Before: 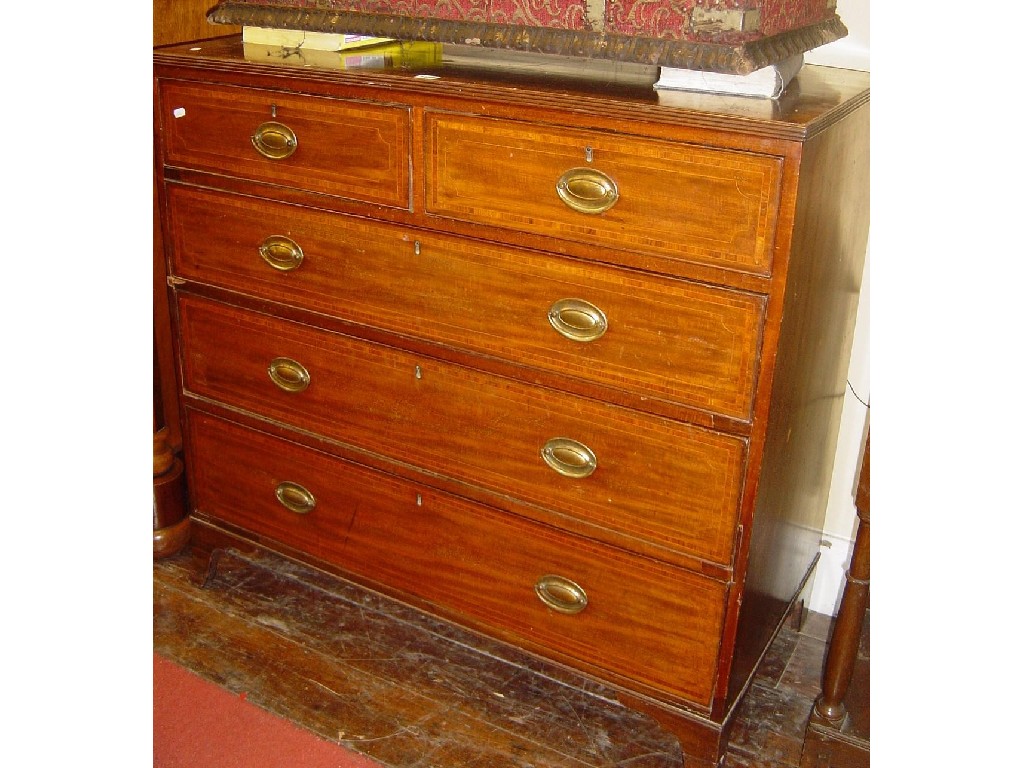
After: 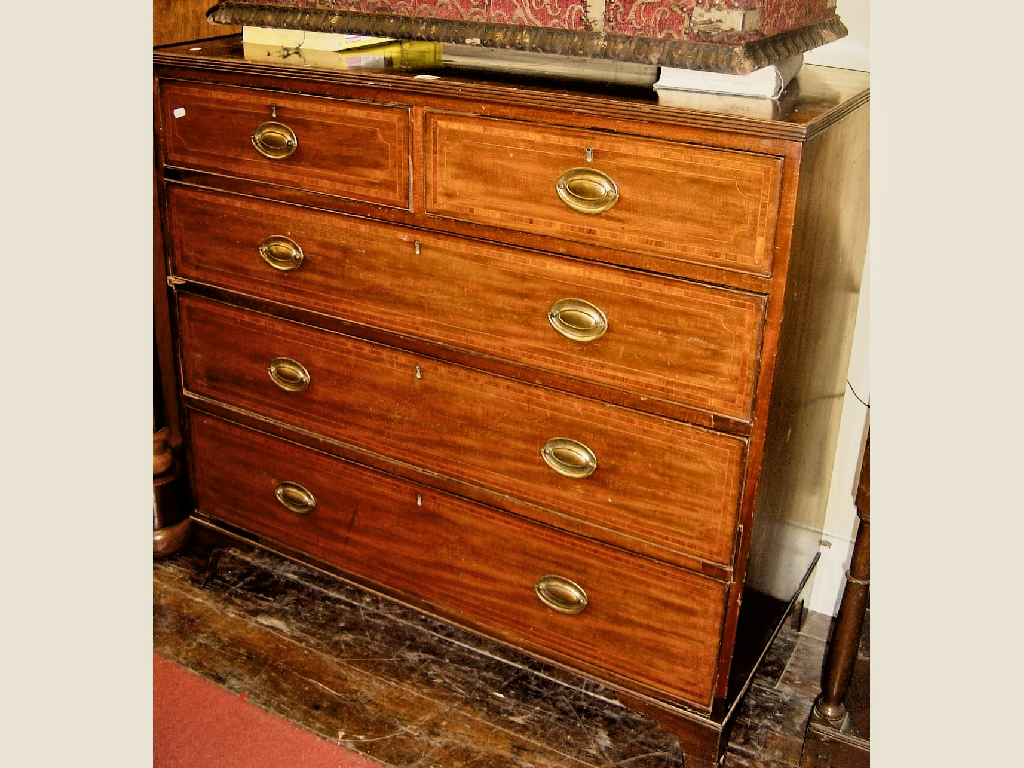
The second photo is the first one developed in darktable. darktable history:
white balance: red 1.029, blue 0.92
contrast equalizer: y [[0.545, 0.572, 0.59, 0.59, 0.571, 0.545], [0.5 ×6], [0.5 ×6], [0 ×6], [0 ×6]]
filmic rgb: hardness 4.17
tone curve: curves: ch0 [(0, 0) (0.118, 0.034) (0.182, 0.124) (0.265, 0.214) (0.504, 0.508) (0.783, 0.825) (1, 1)], color space Lab, linked channels, preserve colors none
